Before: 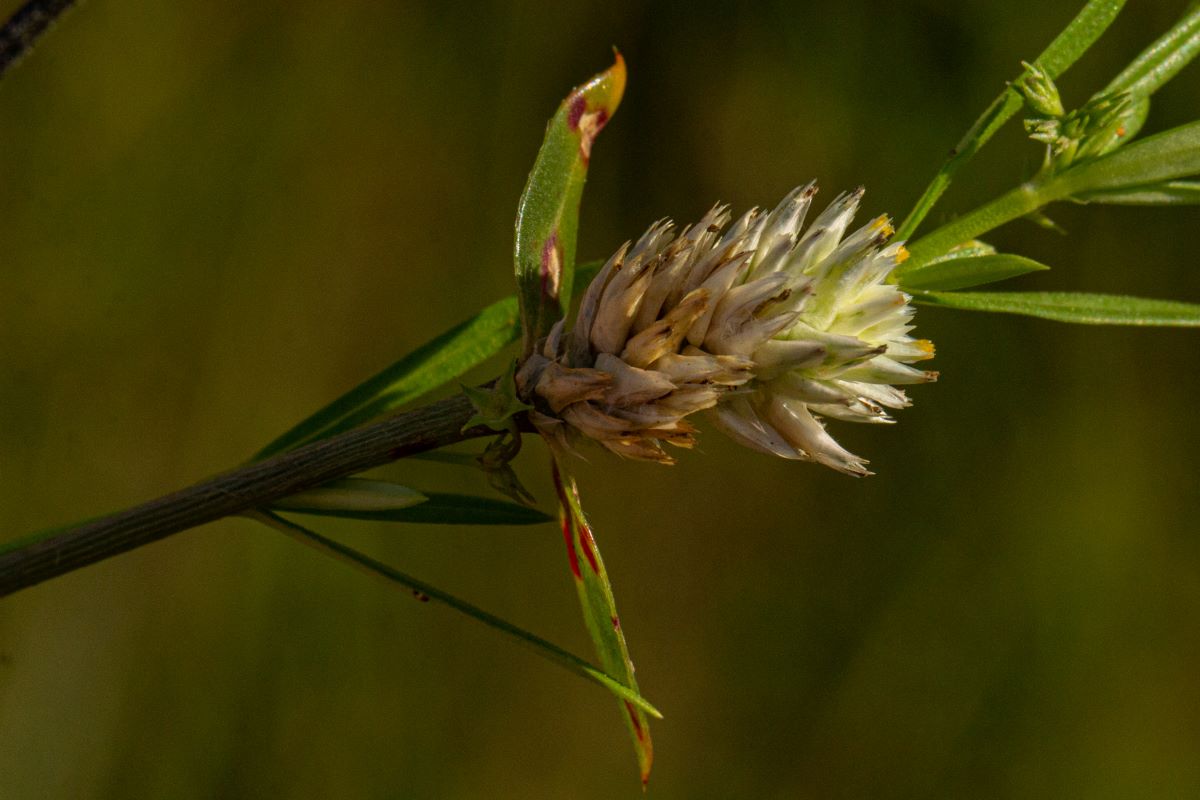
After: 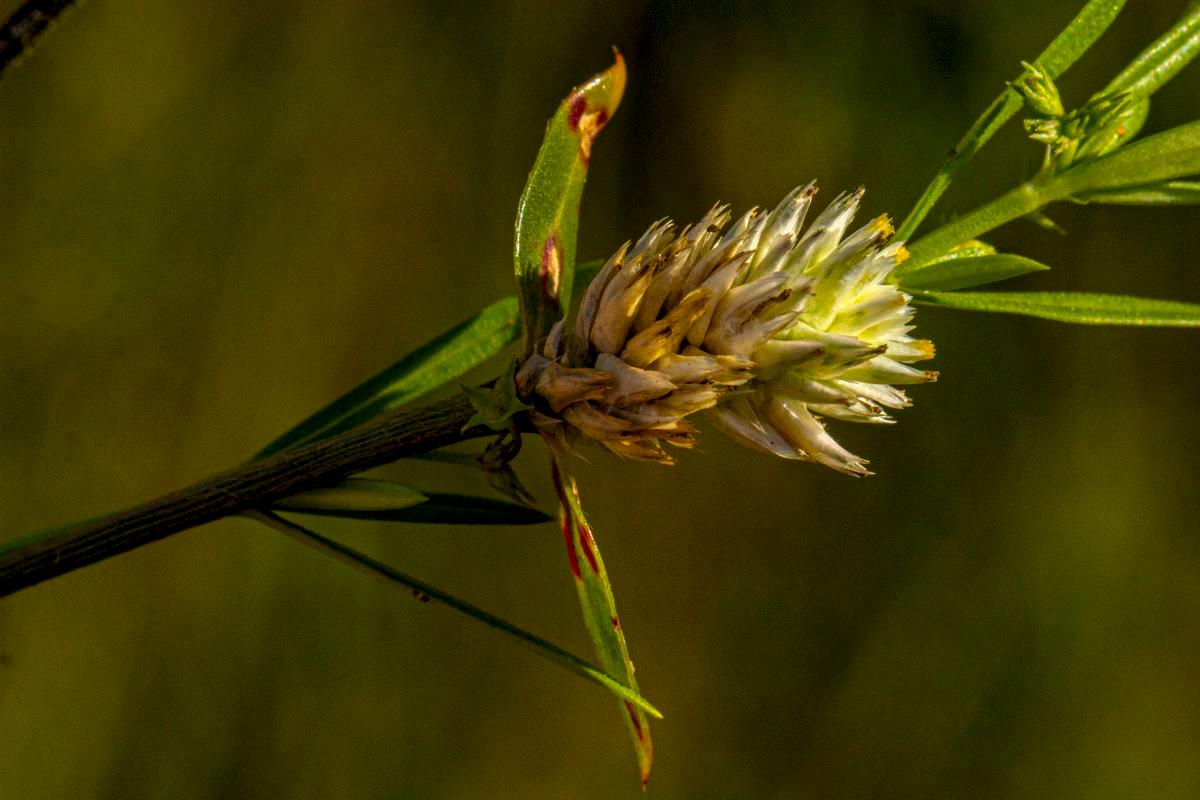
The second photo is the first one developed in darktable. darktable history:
local contrast: highlights 63%, detail 143%, midtone range 0.424
color balance rgb: linear chroma grading › global chroma 8.072%, perceptual saturation grading › global saturation 30.712%
